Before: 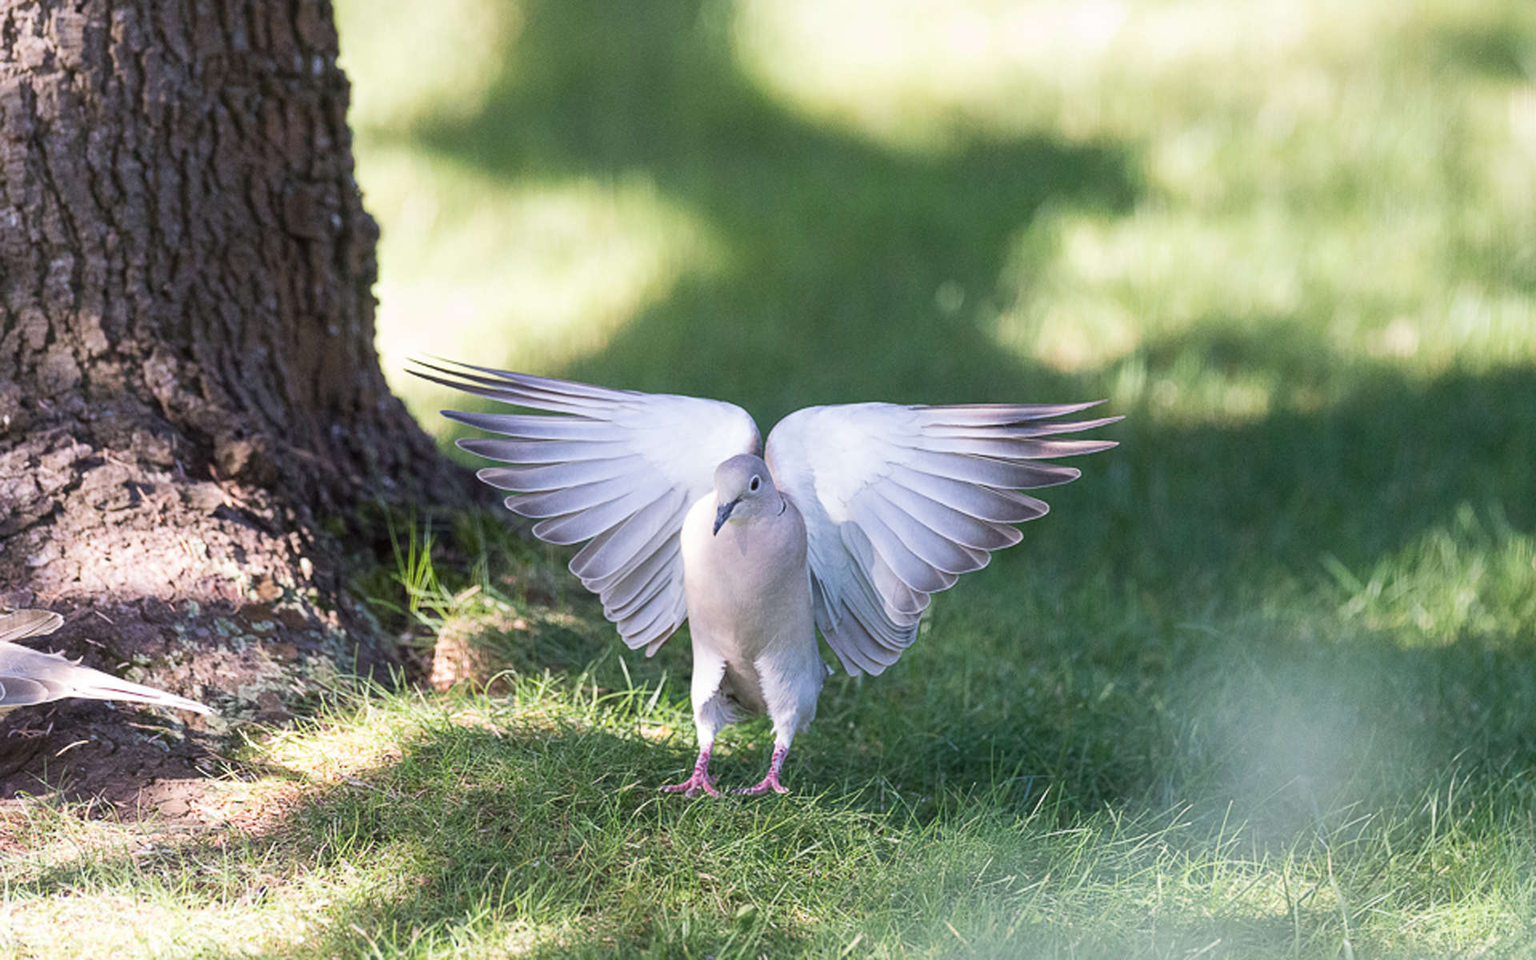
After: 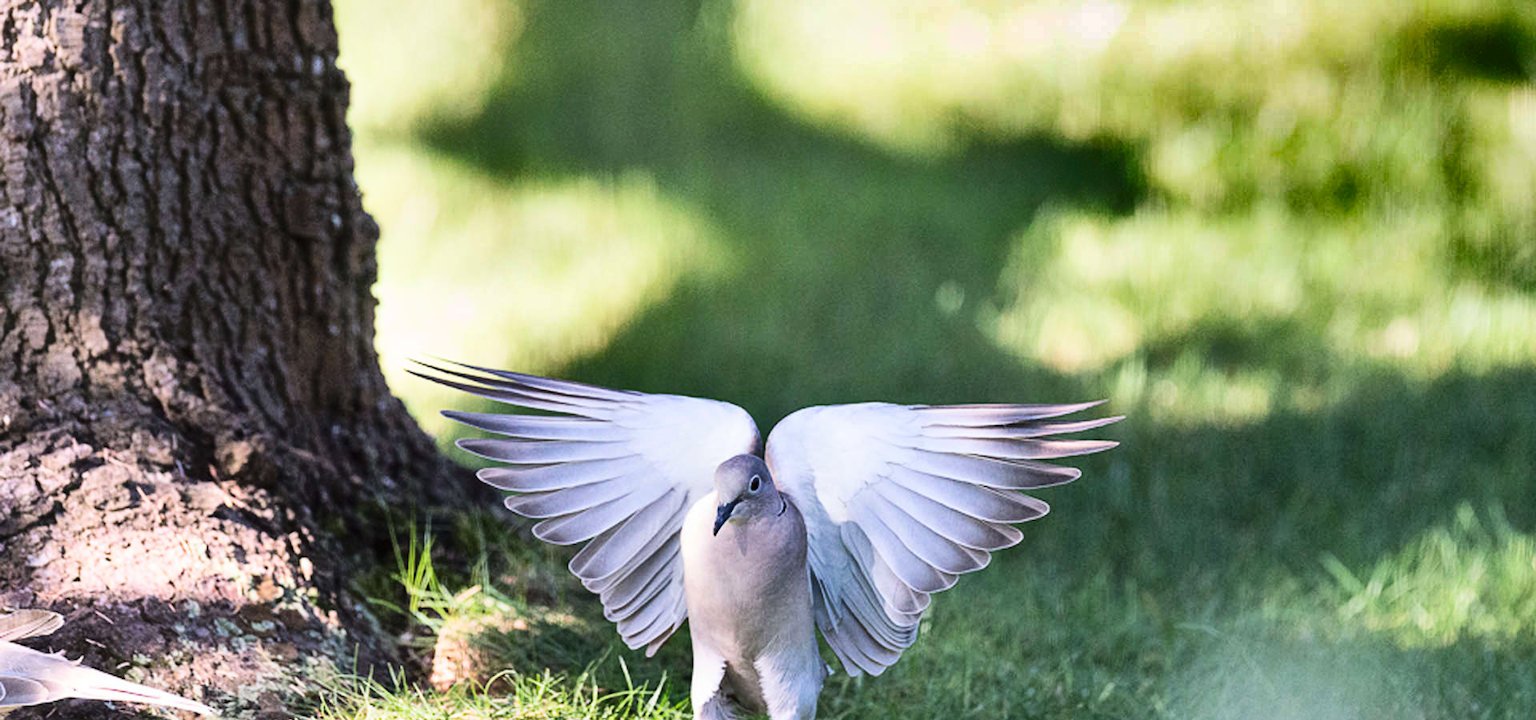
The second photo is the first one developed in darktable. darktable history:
crop: bottom 24.983%
shadows and highlights: shadows 20.86, highlights -82.76, soften with gaussian
base curve: curves: ch0 [(0, 0) (0.036, 0.025) (0.121, 0.166) (0.206, 0.329) (0.605, 0.79) (1, 1)]
